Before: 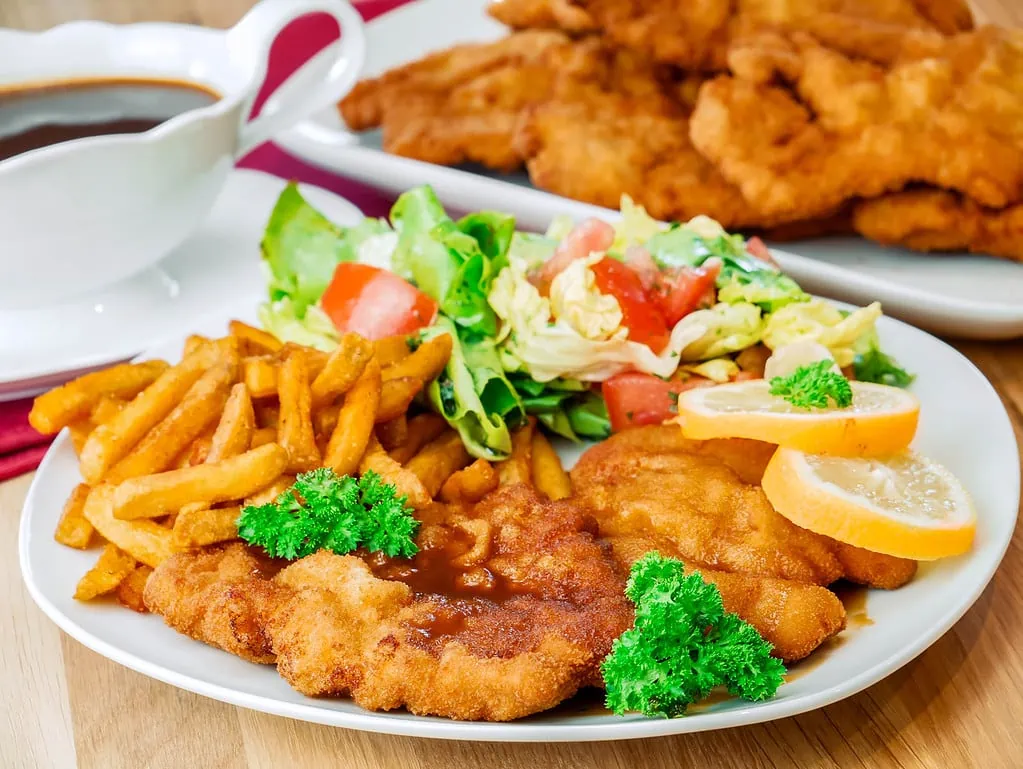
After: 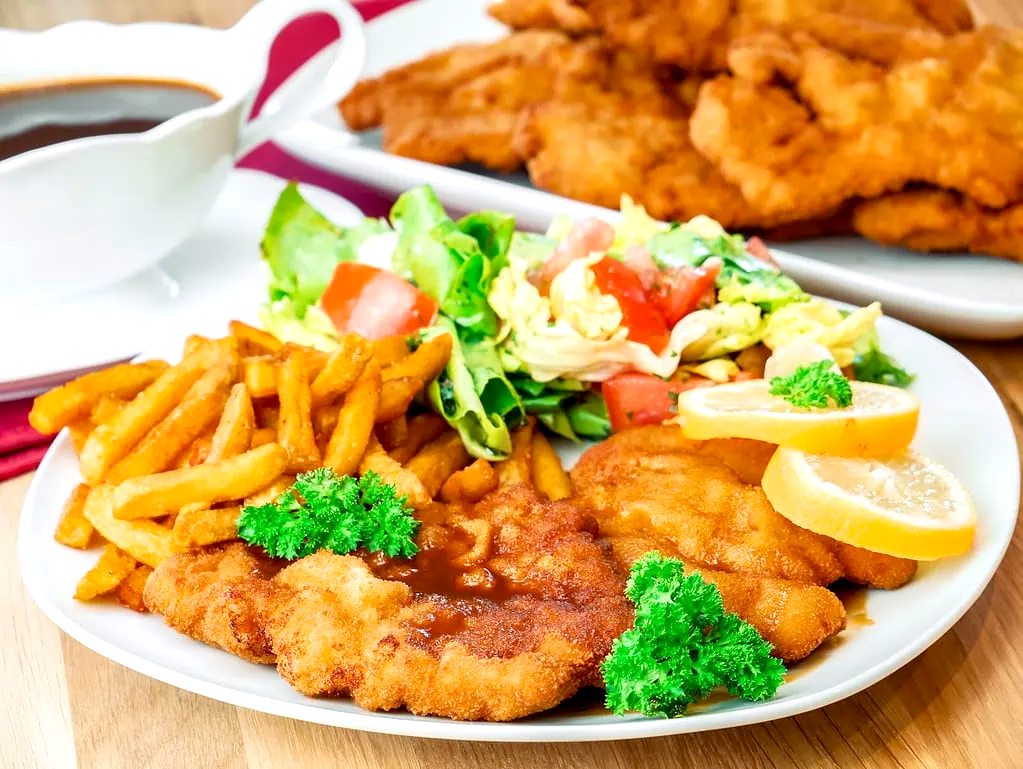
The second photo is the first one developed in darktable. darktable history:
exposure: black level correction 0.003, exposure 0.38 EV, compensate highlight preservation false
